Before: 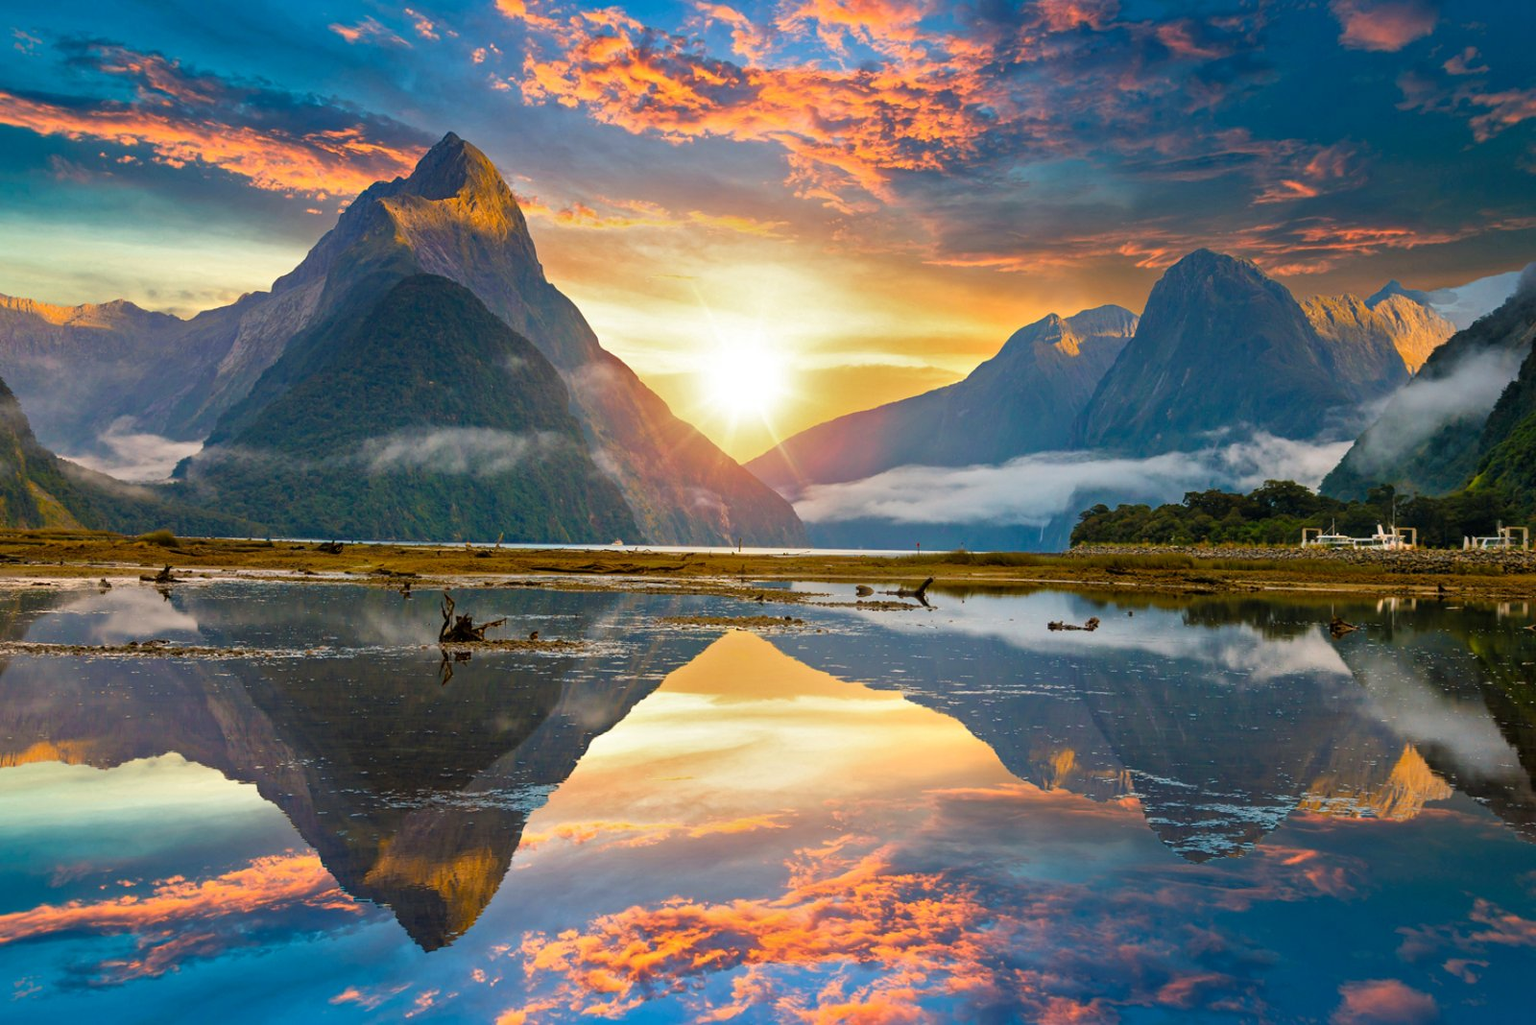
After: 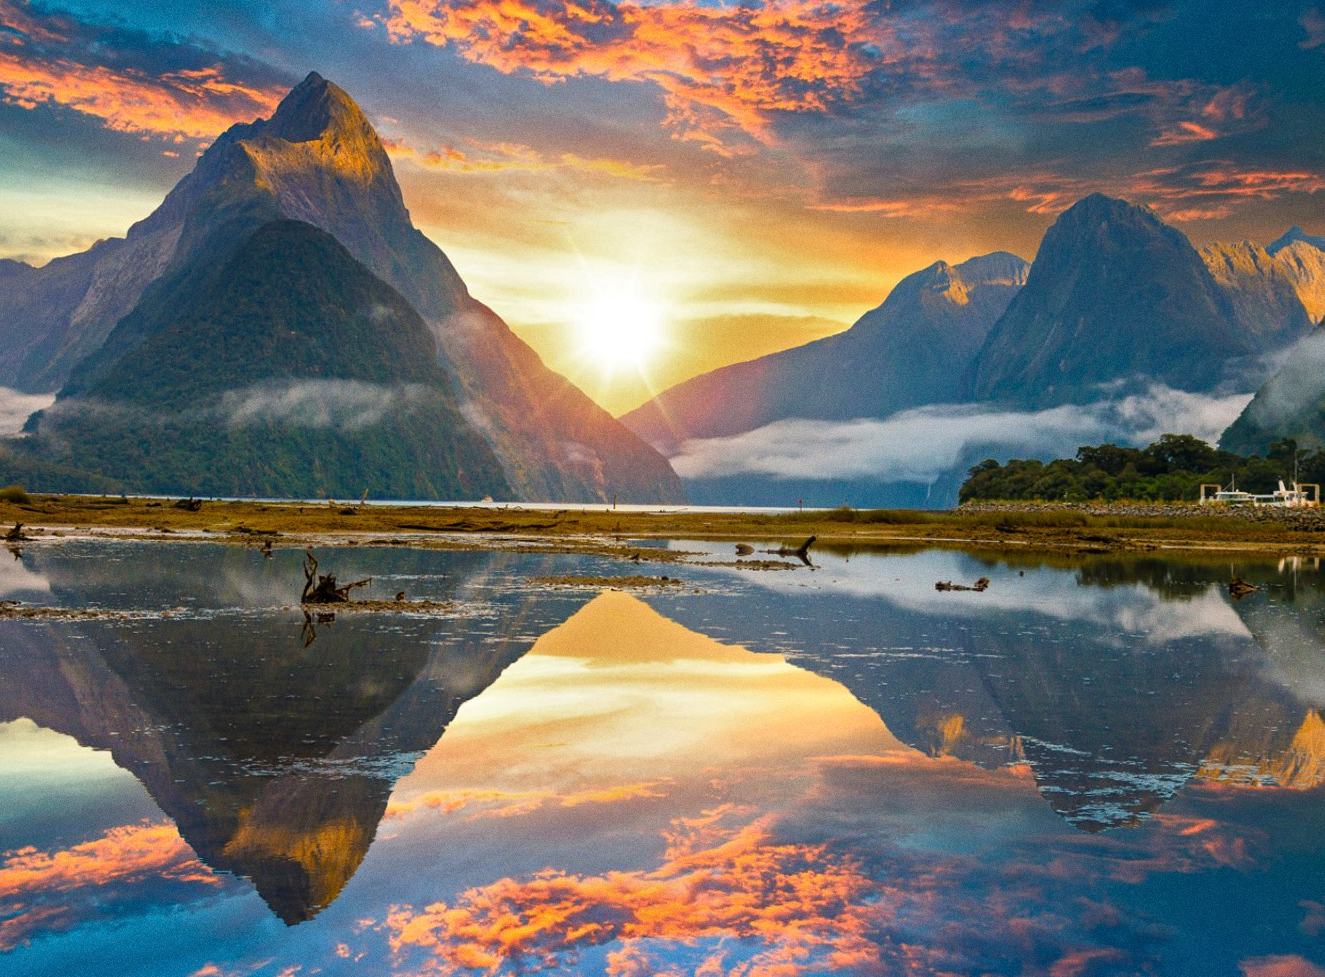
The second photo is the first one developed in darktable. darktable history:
grain: on, module defaults
crop: left 9.807%, top 6.259%, right 7.334%, bottom 2.177%
